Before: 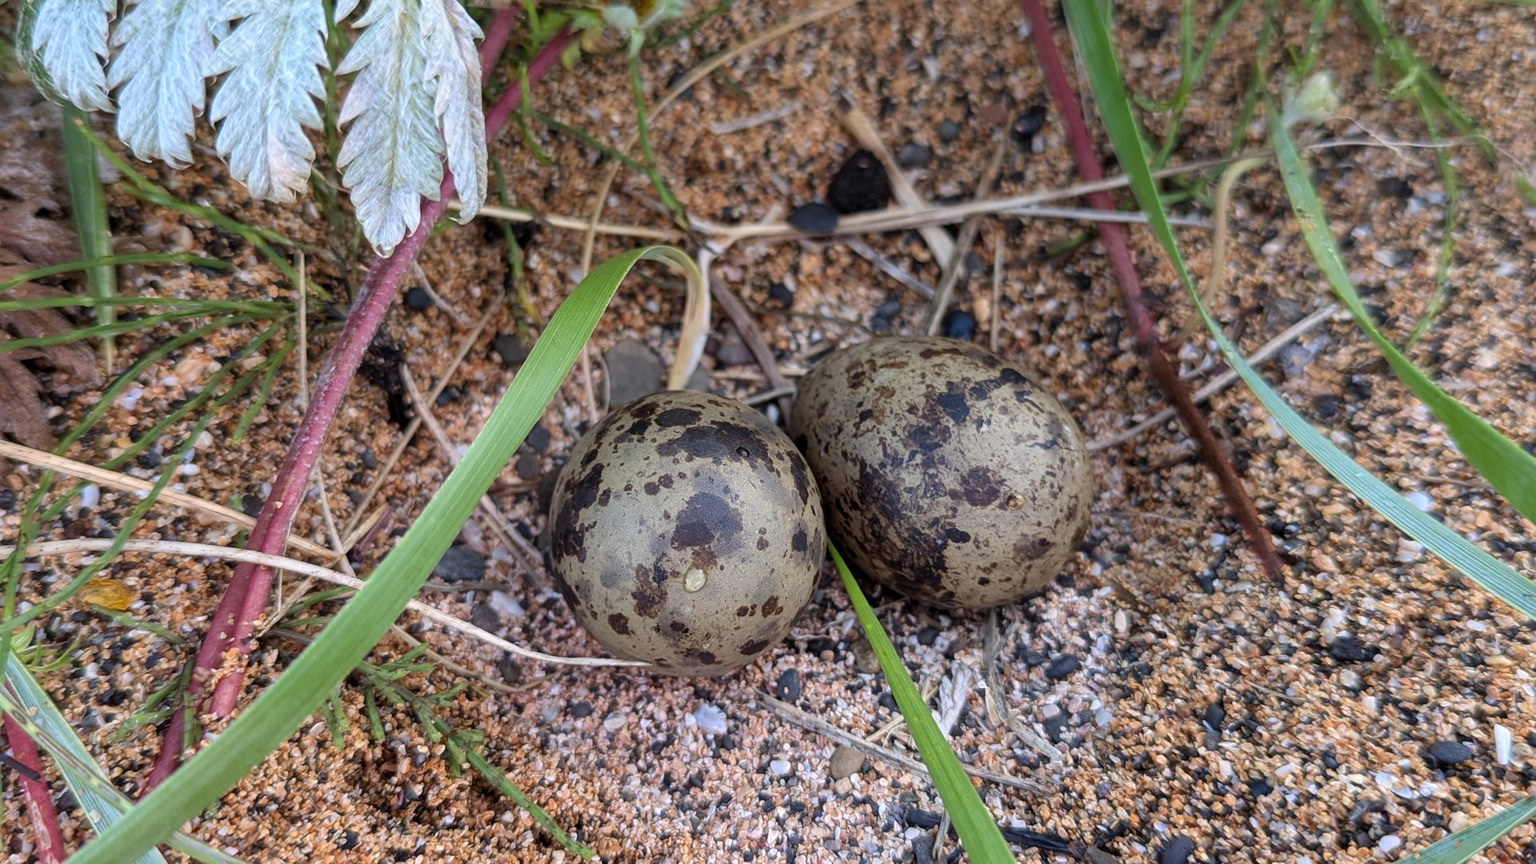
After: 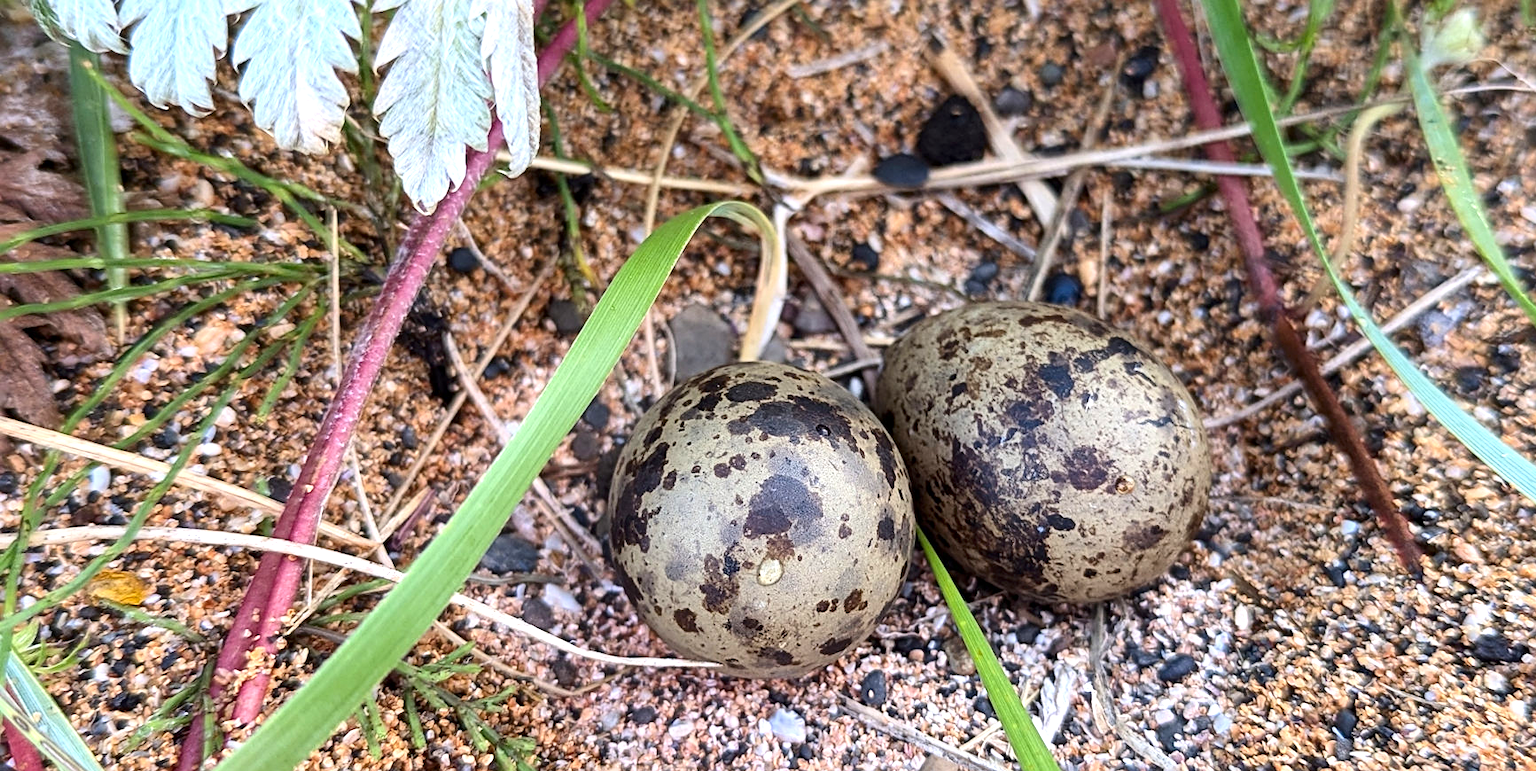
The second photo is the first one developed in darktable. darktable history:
exposure: black level correction 0, exposure 0.7 EV, compensate exposure bias true, compensate highlight preservation false
crop: top 7.49%, right 9.717%, bottom 11.943%
contrast brightness saturation: contrast 0.15, brightness -0.01, saturation 0.1
sharpen: radius 2.529, amount 0.323
